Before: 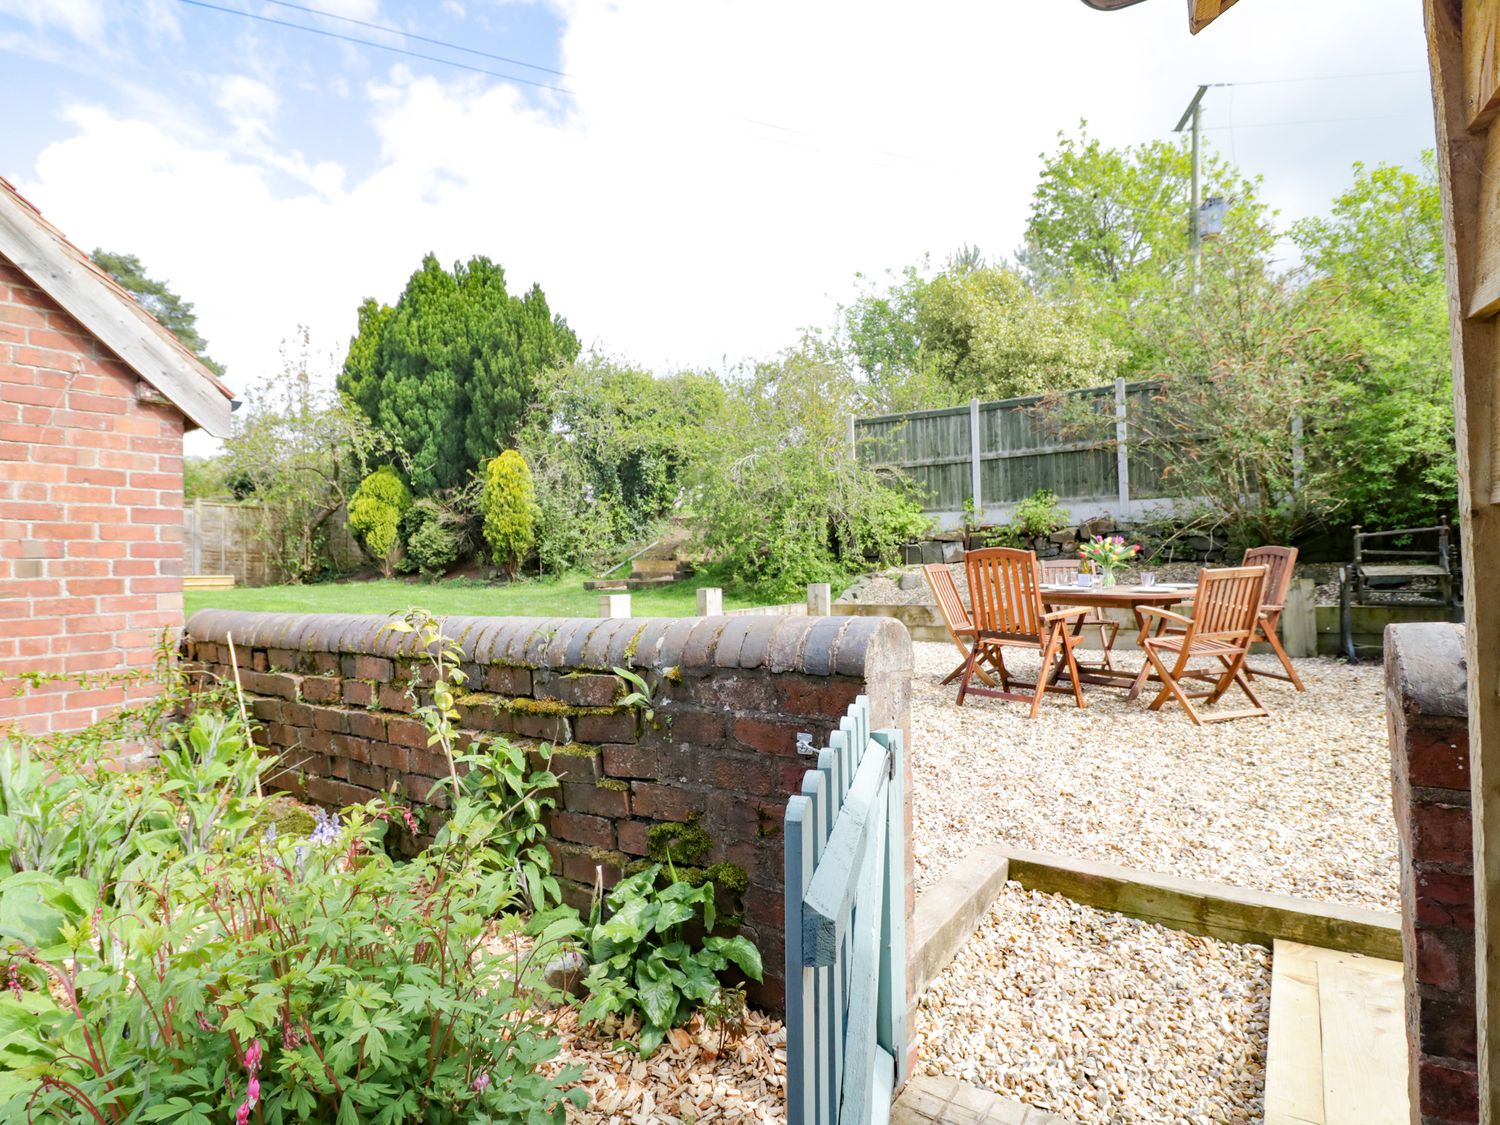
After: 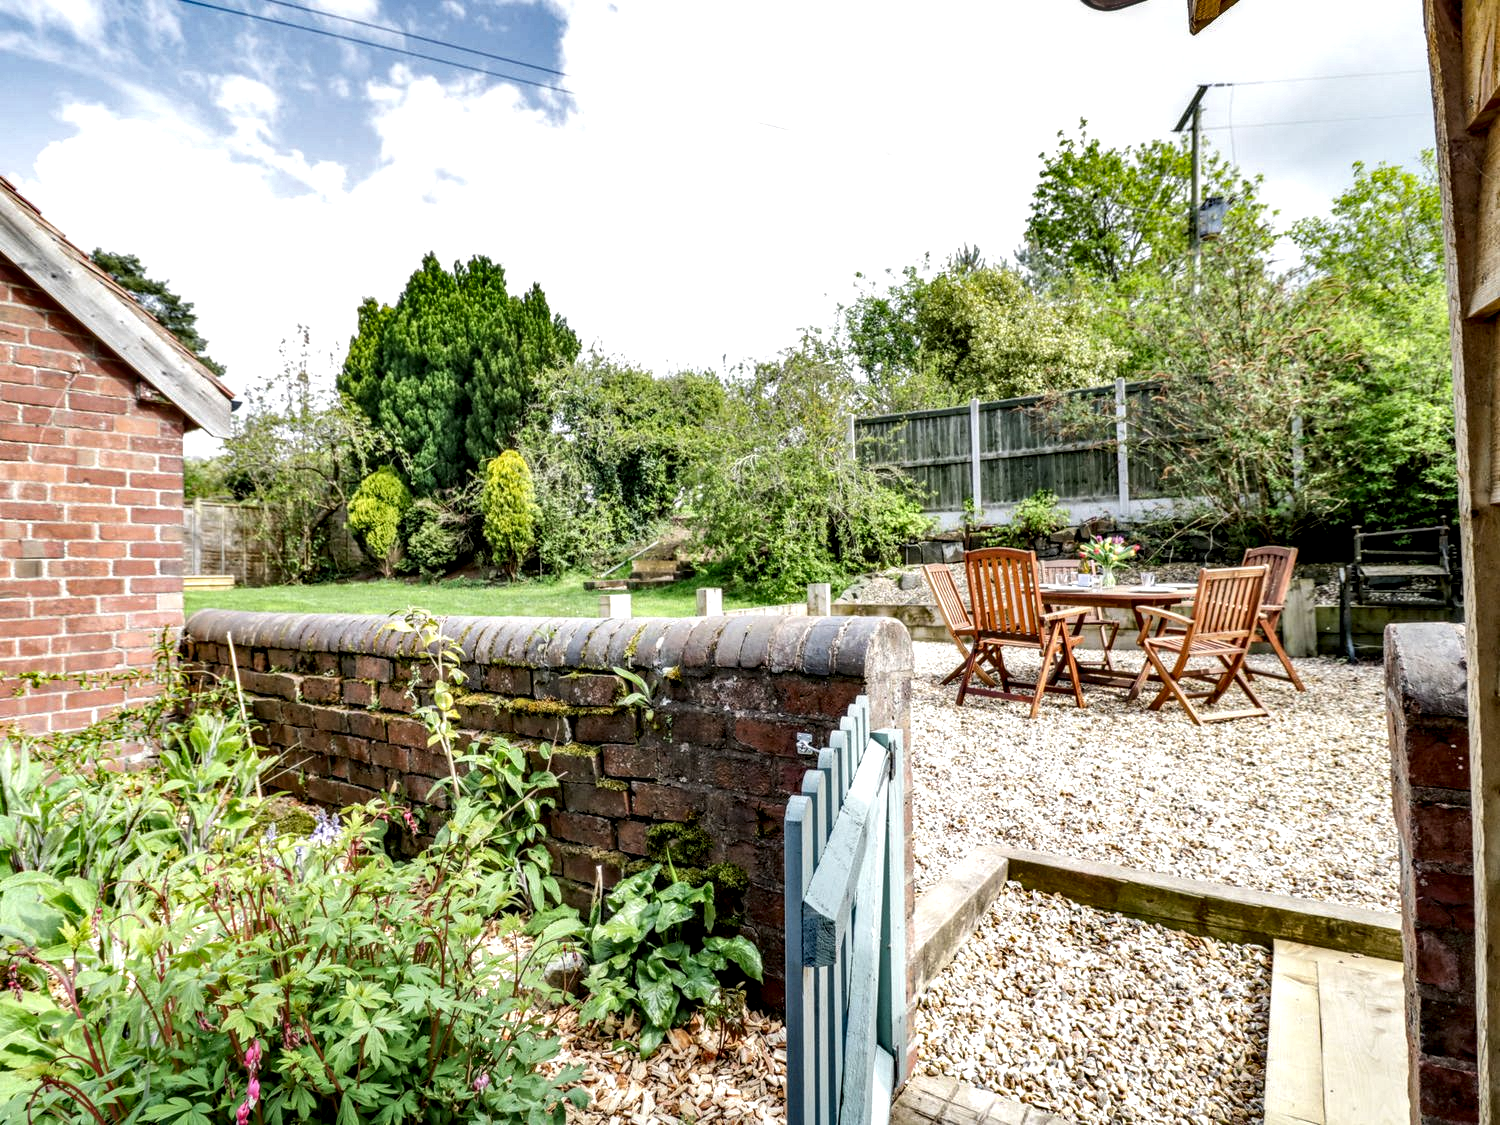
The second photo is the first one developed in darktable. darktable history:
shadows and highlights: soften with gaussian
local contrast: highlights 19%, detail 186%
